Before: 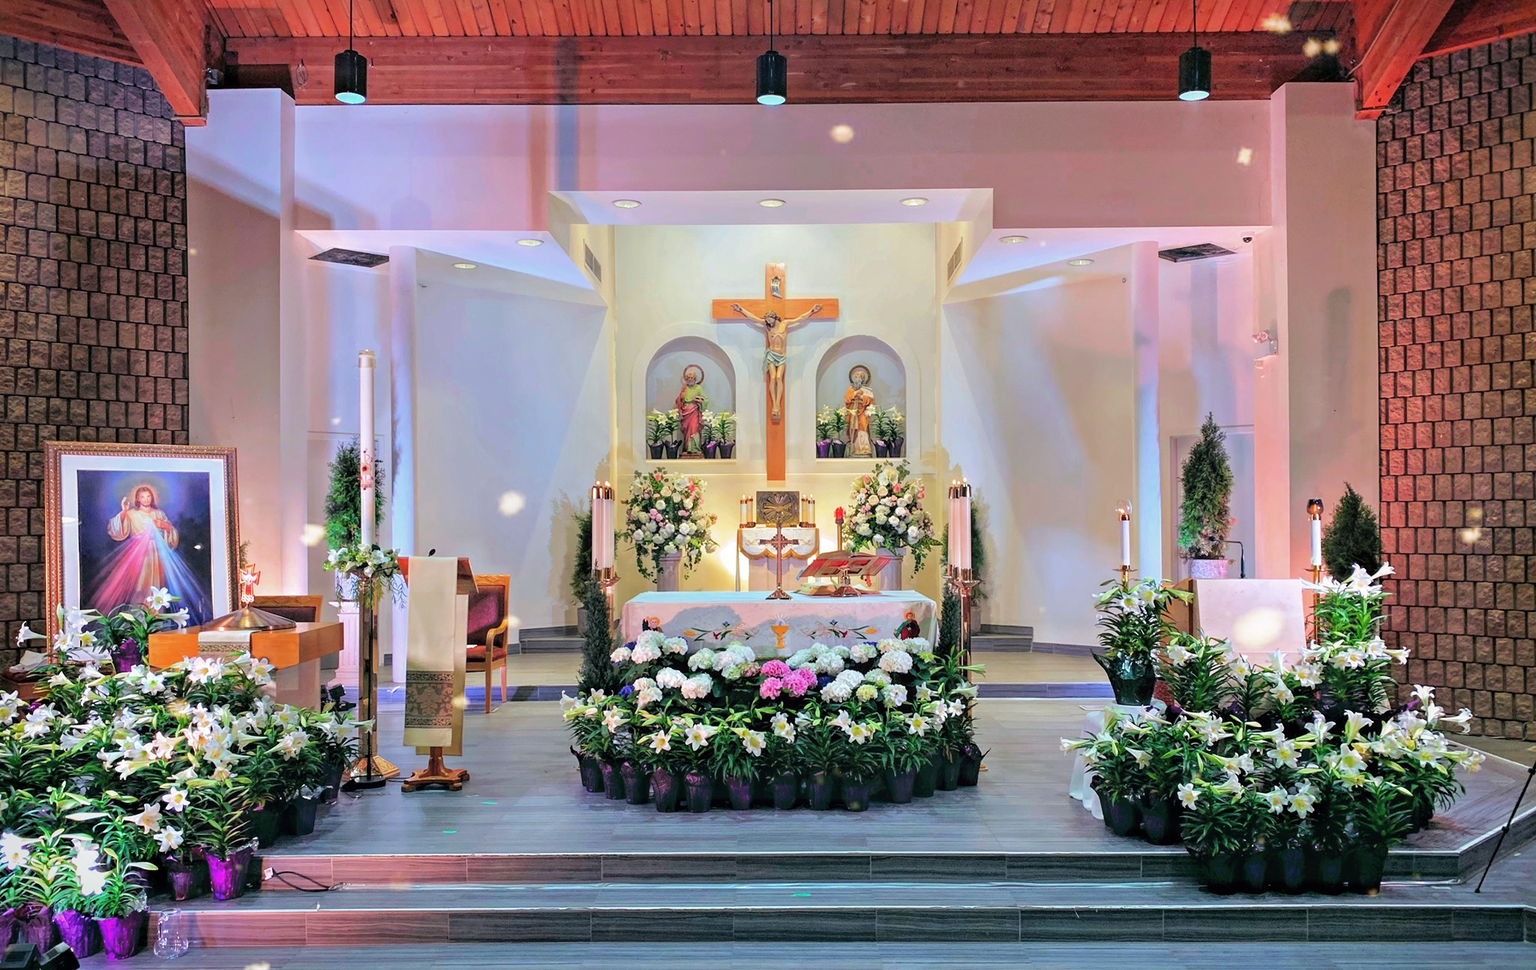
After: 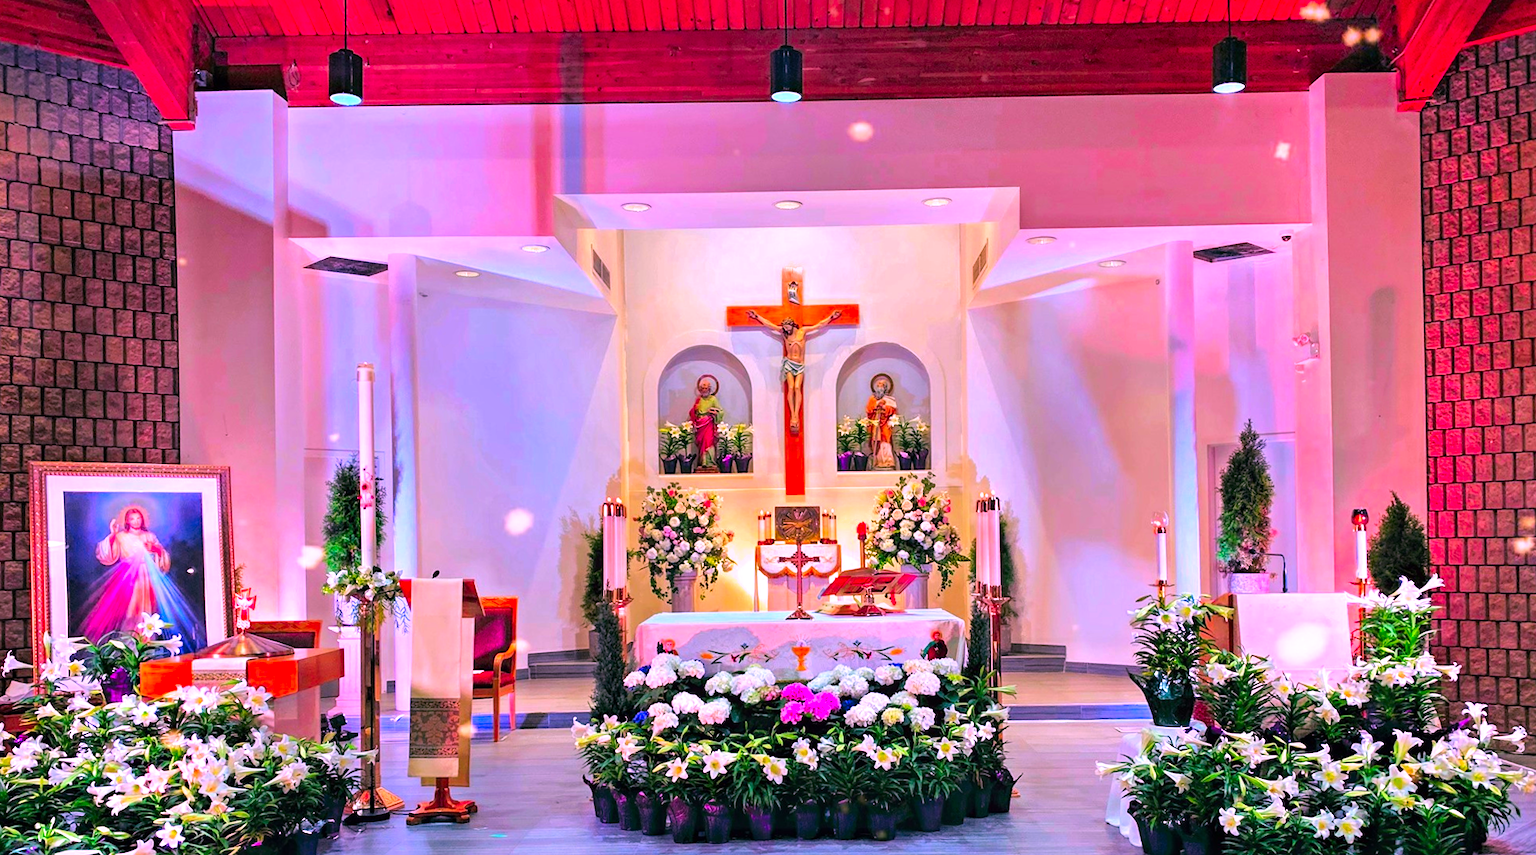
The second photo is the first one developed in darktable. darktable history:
color correction: highlights a* 19.14, highlights b* -11.4, saturation 1.69
tone equalizer: -8 EV -0.426 EV, -7 EV -0.39 EV, -6 EV -0.306 EV, -5 EV -0.196 EV, -3 EV 0.25 EV, -2 EV 0.321 EV, -1 EV 0.376 EV, +0 EV 0.388 EV, edges refinement/feathering 500, mask exposure compensation -1.57 EV, preserve details guided filter
shadows and highlights: soften with gaussian
crop and rotate: angle 0.573°, left 0.336%, right 2.646%, bottom 14.308%
